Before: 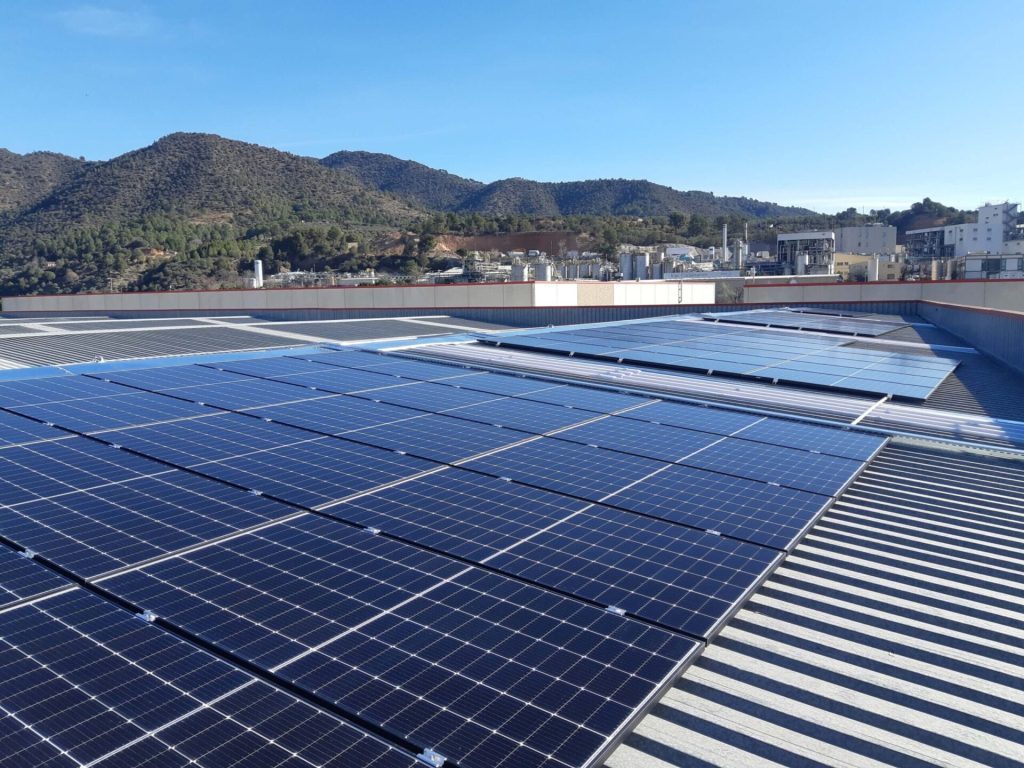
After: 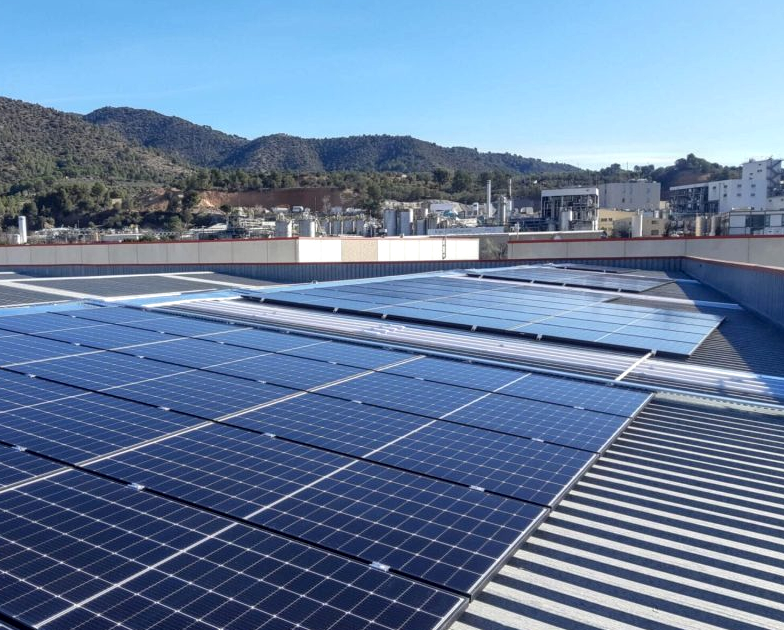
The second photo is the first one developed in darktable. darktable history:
crop: left 23.095%, top 5.827%, bottom 11.854%
local contrast: detail 130%
